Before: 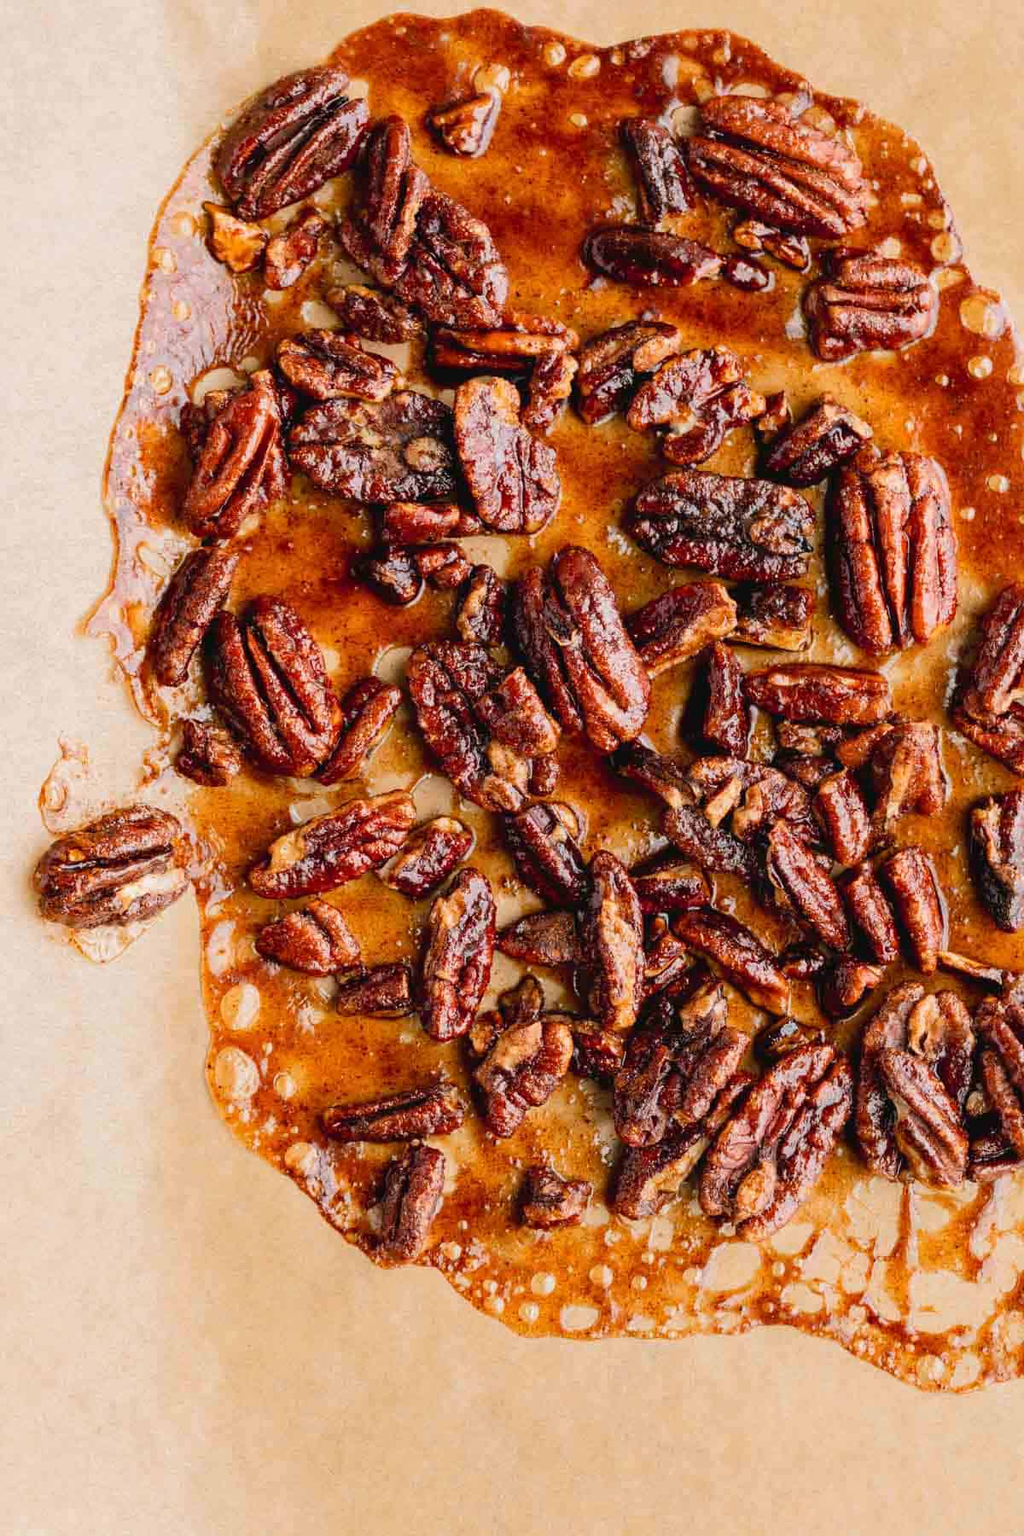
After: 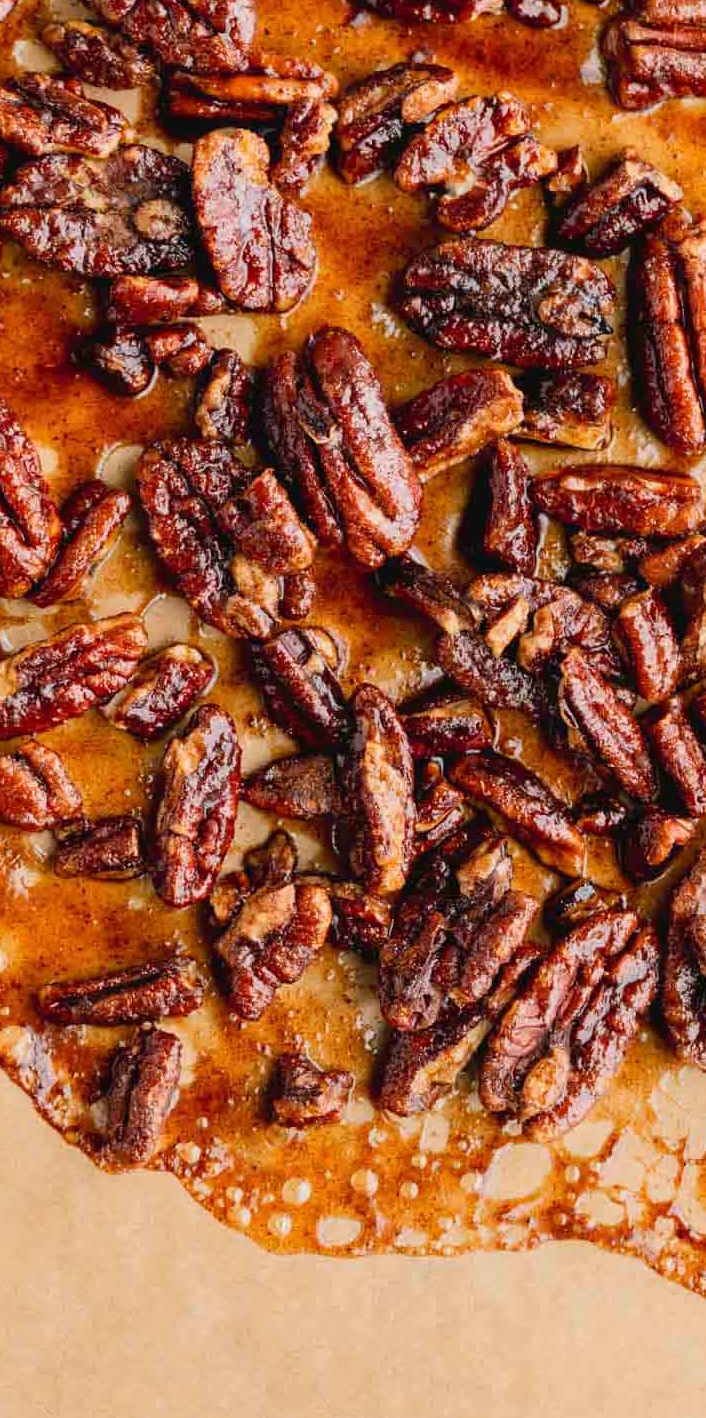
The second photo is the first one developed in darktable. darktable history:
crop and rotate: left 28.393%, top 17.404%, right 12.734%, bottom 3.814%
